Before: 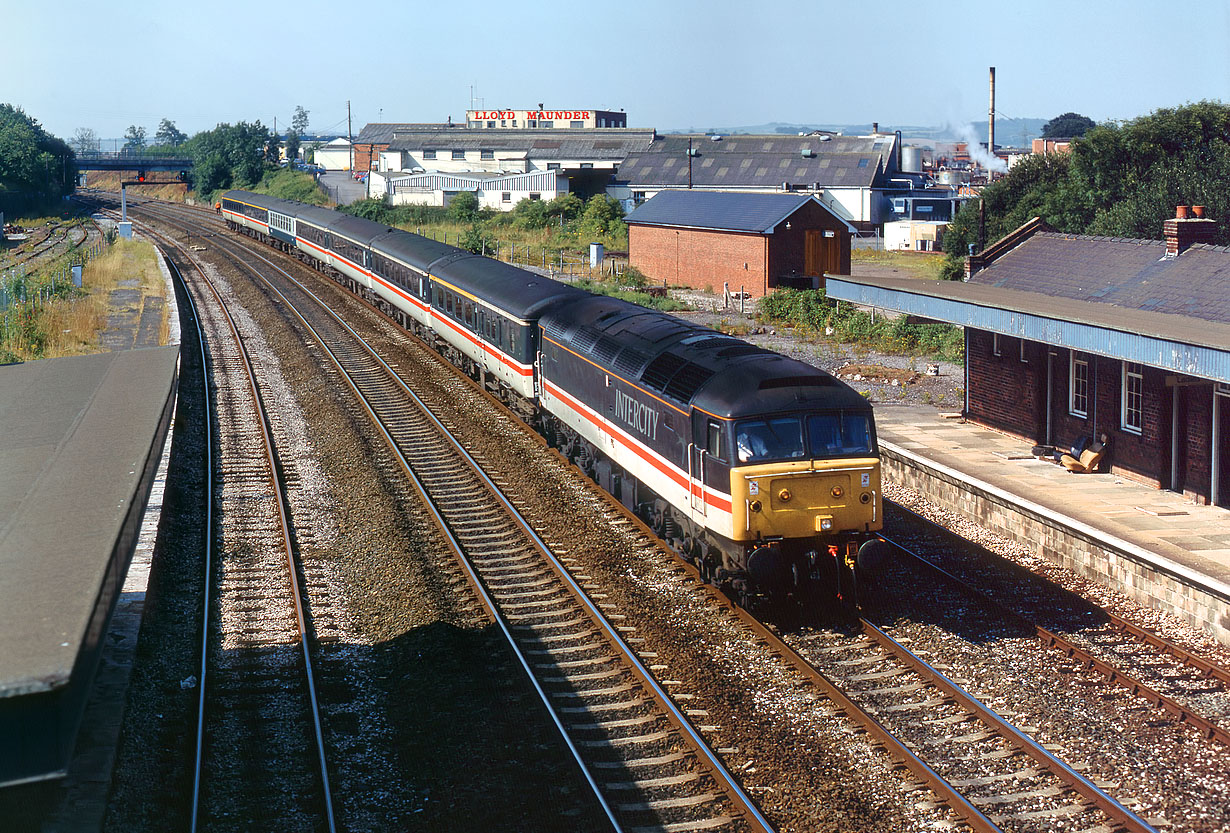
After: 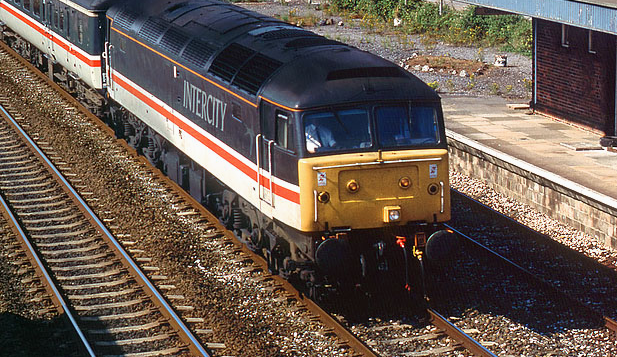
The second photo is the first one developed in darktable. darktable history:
crop: left 35.172%, top 37.132%, right 14.613%, bottom 19.952%
exposure: exposure -0.046 EV, compensate exposure bias true, compensate highlight preservation false
